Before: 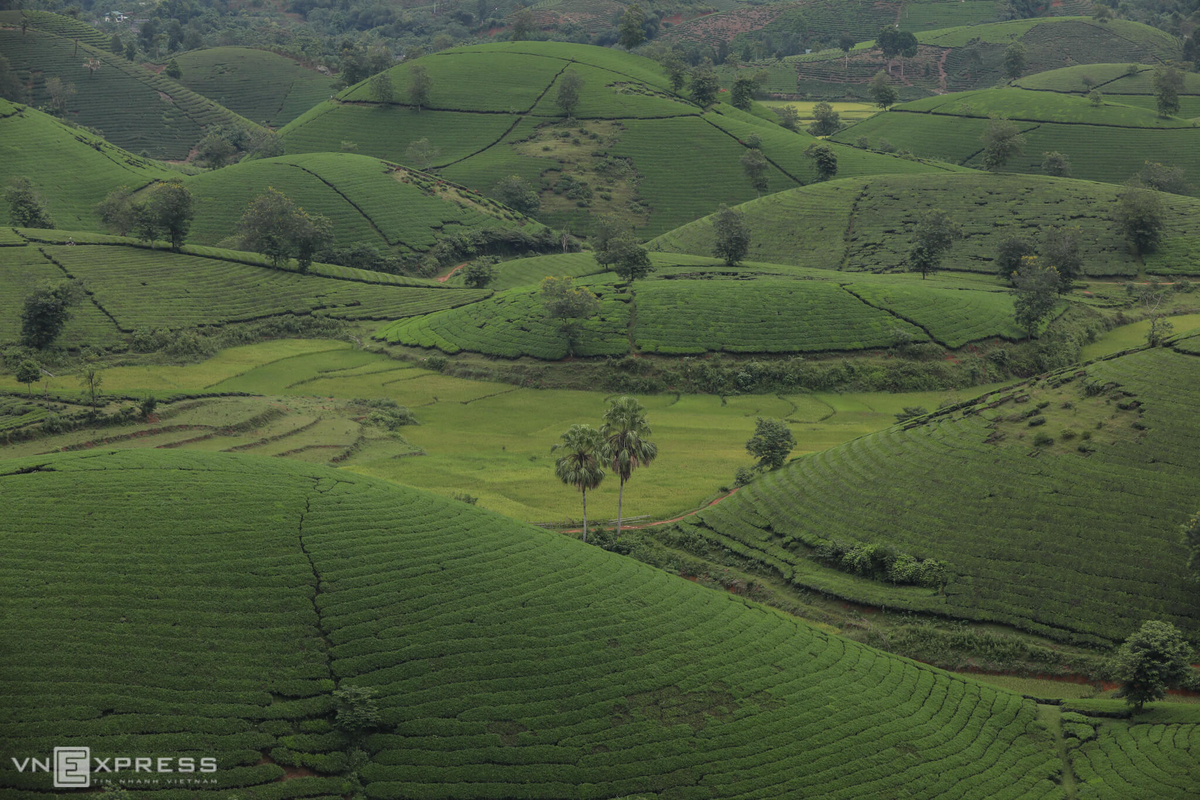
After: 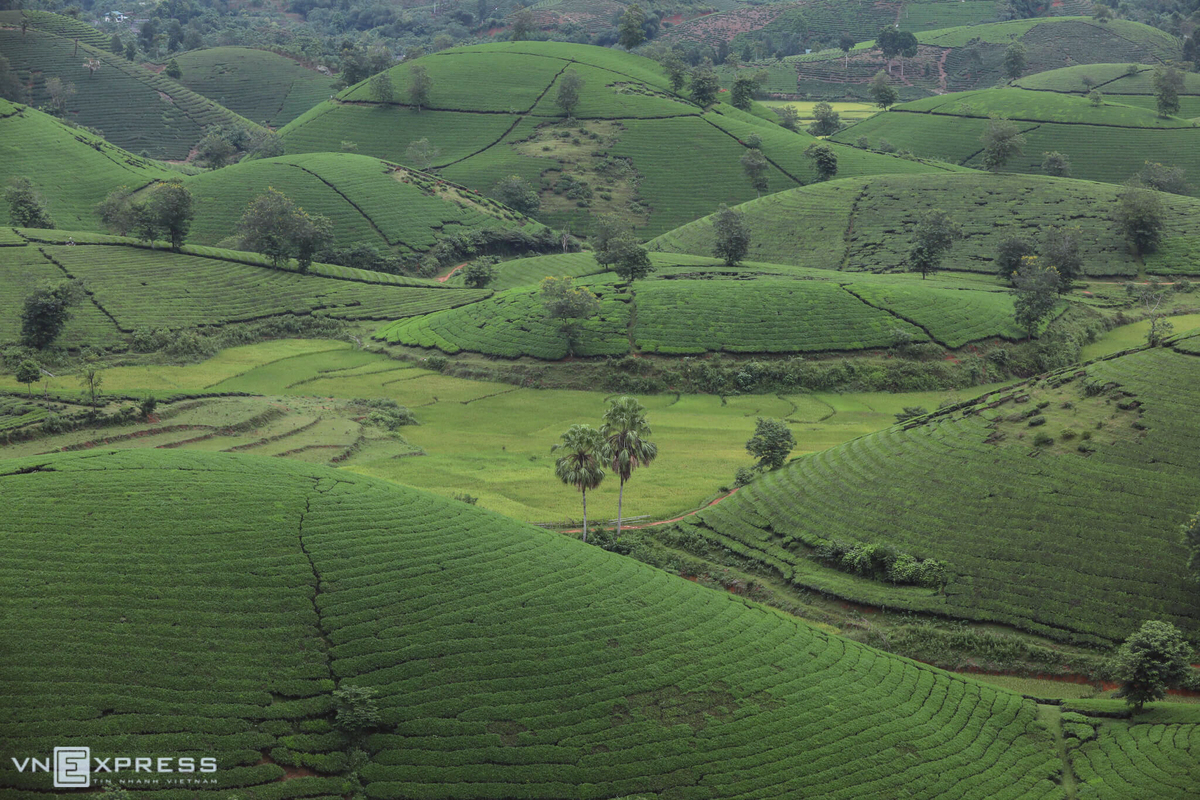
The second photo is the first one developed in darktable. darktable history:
color calibration: illuminant as shot in camera, x 0.358, y 0.373, temperature 4628.91 K
color correction: highlights a* -2.73, highlights b* -2.09, shadows a* 2.41, shadows b* 2.73
contrast brightness saturation: contrast 0.2, brightness 0.16, saturation 0.22
